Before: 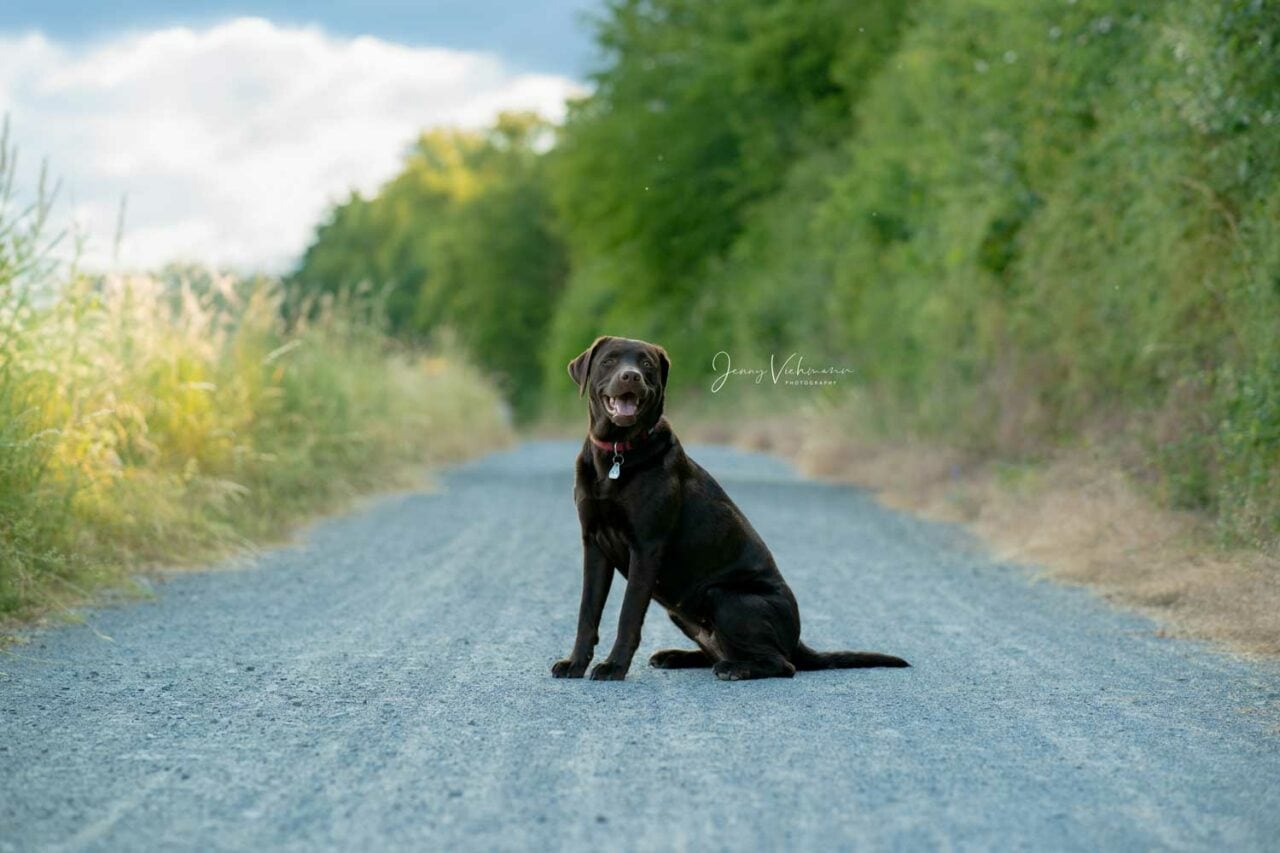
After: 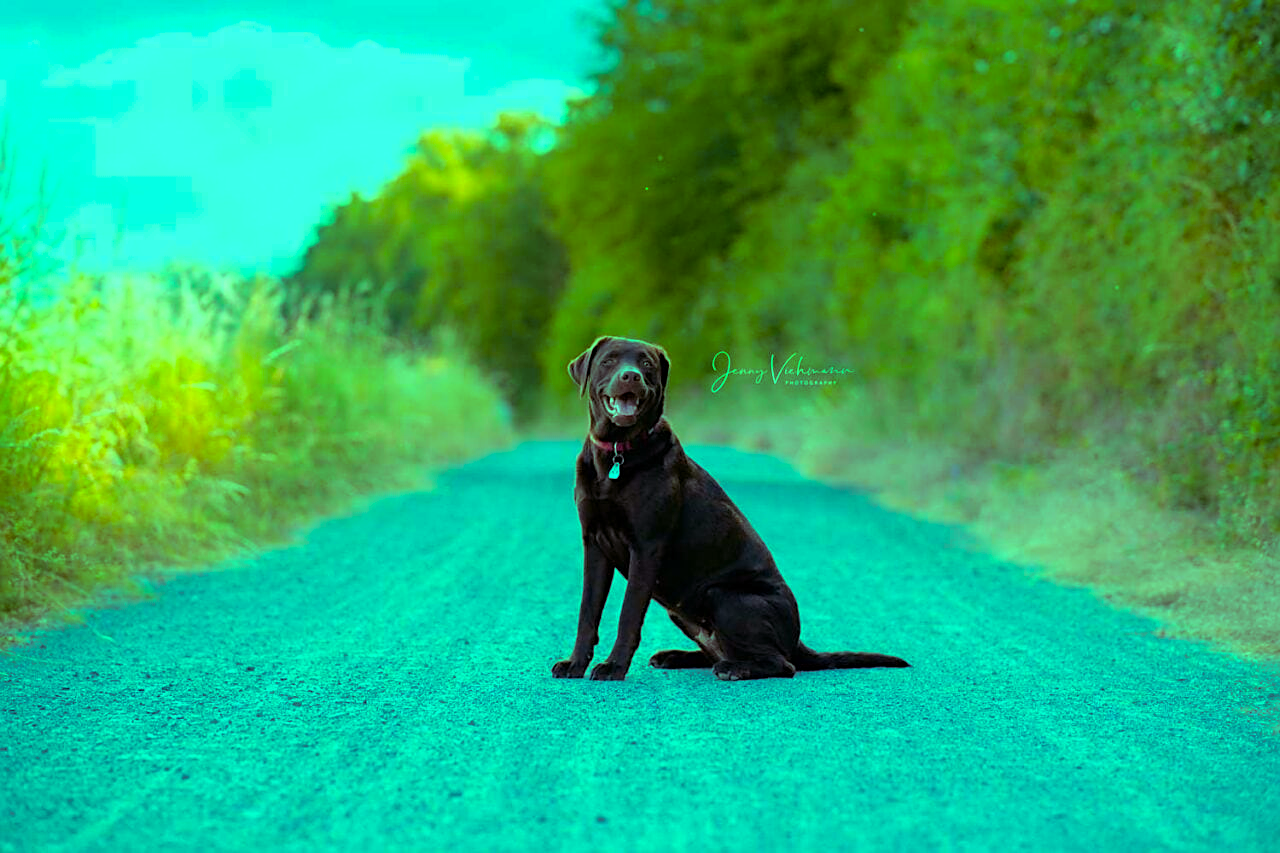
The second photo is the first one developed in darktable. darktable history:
color balance rgb: shadows lift › luminance 0.49%, shadows lift › chroma 6.83%, shadows lift › hue 300.29°, power › hue 208.98°, highlights gain › luminance 20.24%, highlights gain › chroma 13.17%, highlights gain › hue 173.85°, perceptual saturation grading › global saturation 18.05%
sharpen: on, module defaults
color zones: curves: ch1 [(0.235, 0.558) (0.75, 0.5)]; ch2 [(0.25, 0.462) (0.749, 0.457)], mix 40.67%
